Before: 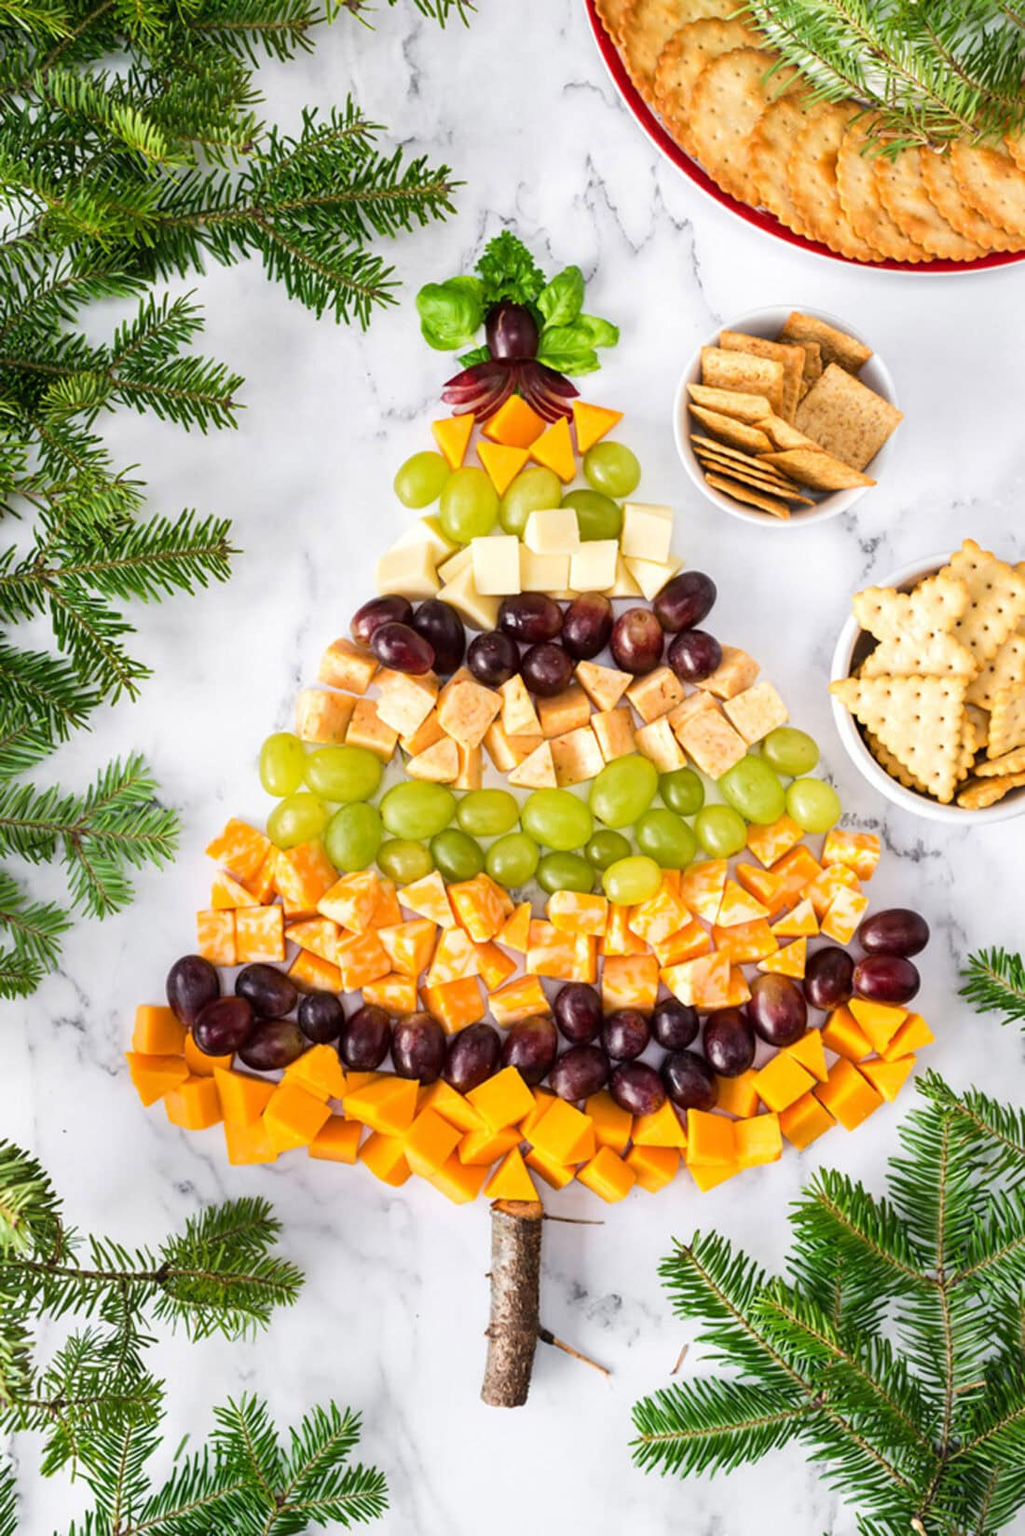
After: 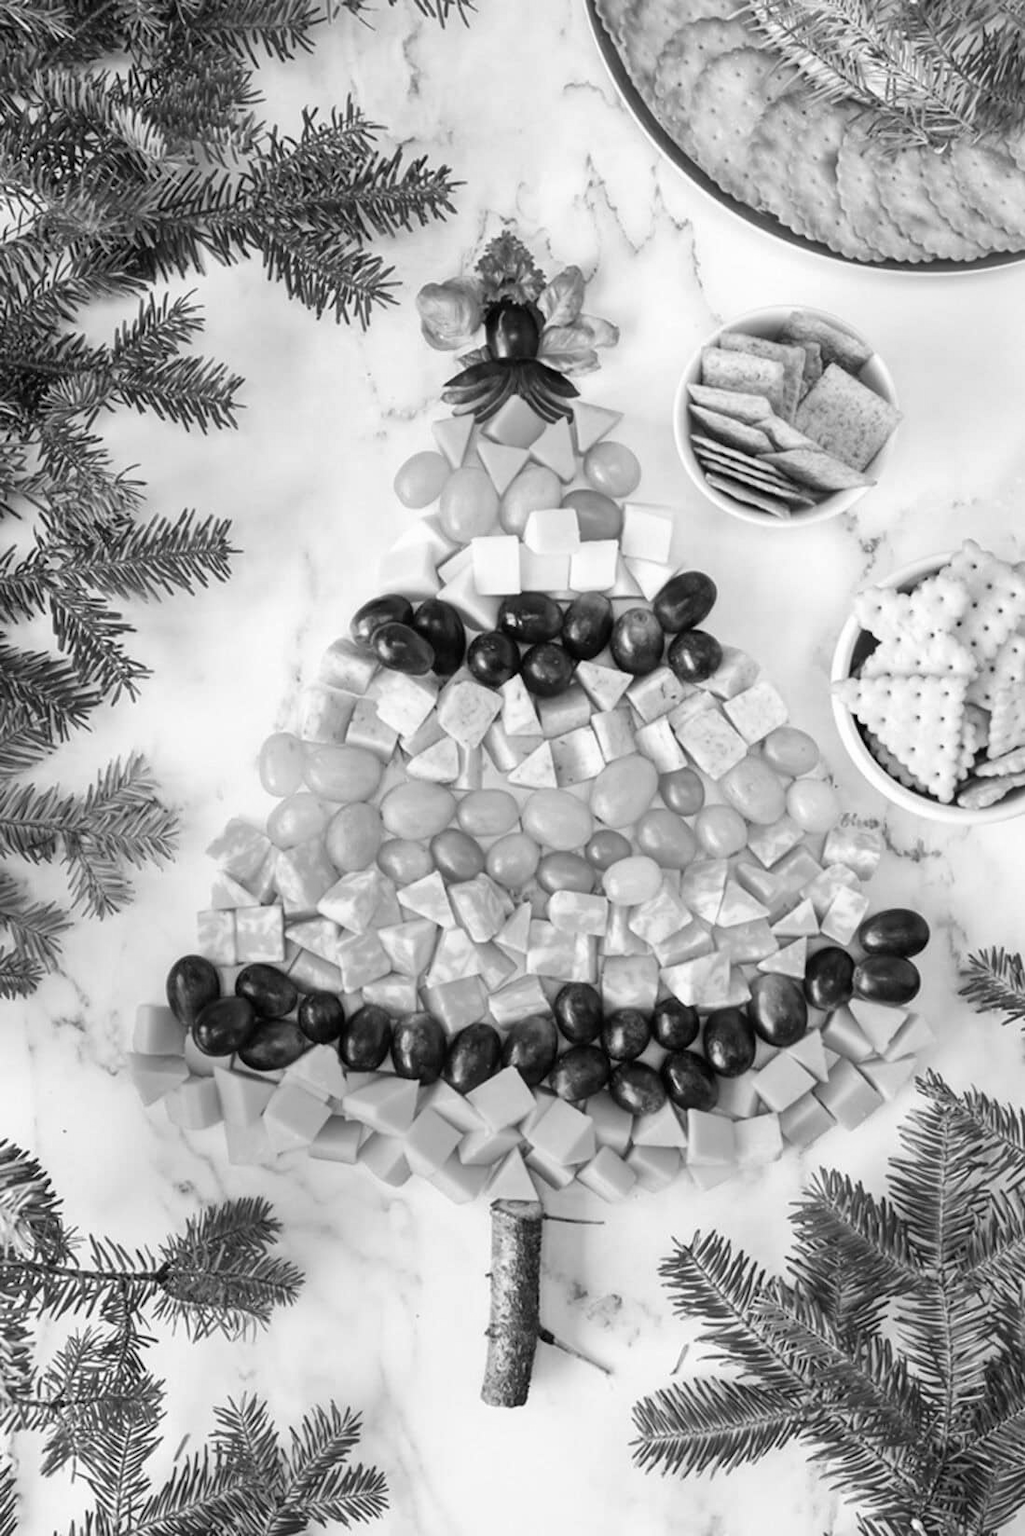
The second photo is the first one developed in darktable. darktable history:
monochrome: size 3.1
color correction: saturation 1.32
